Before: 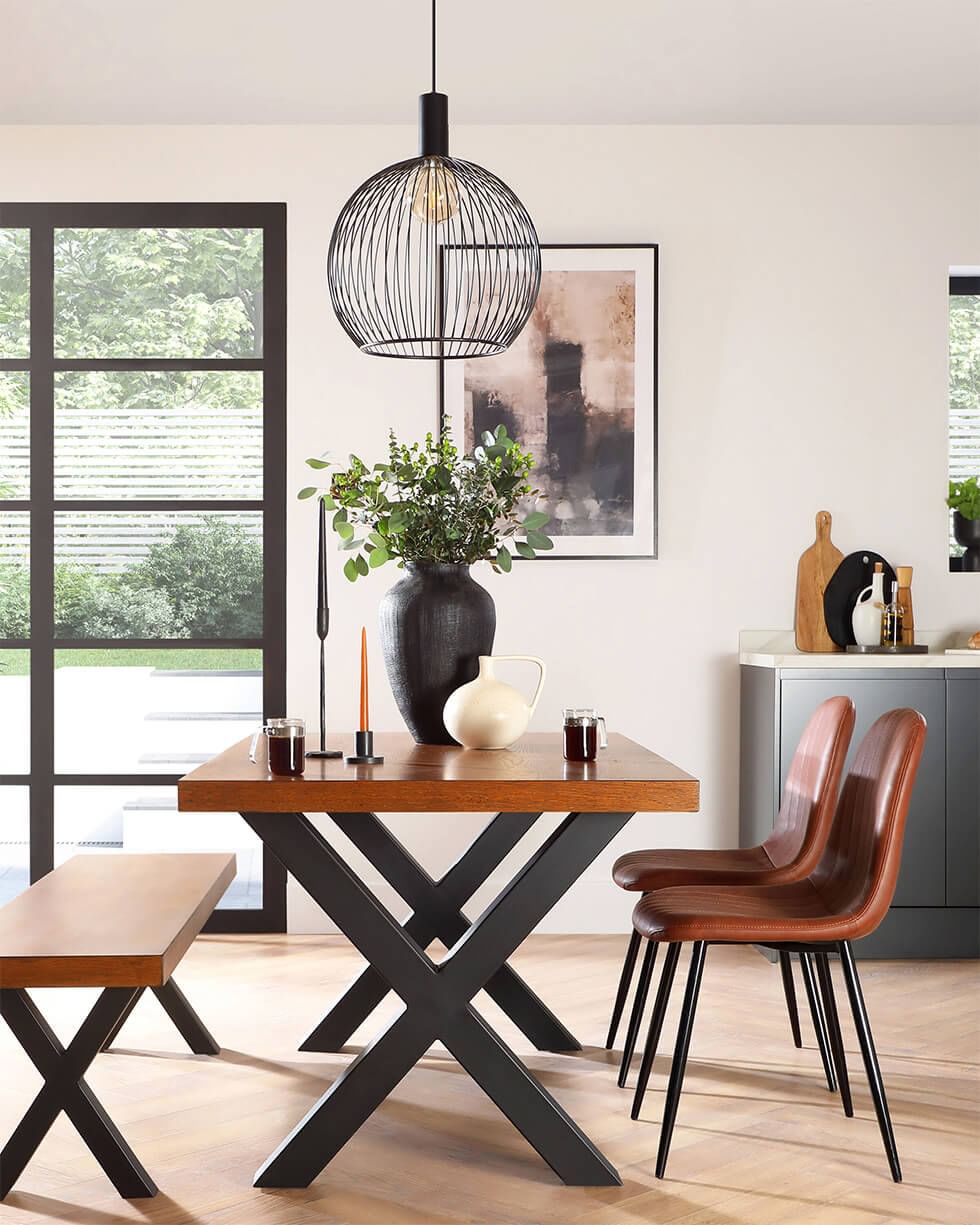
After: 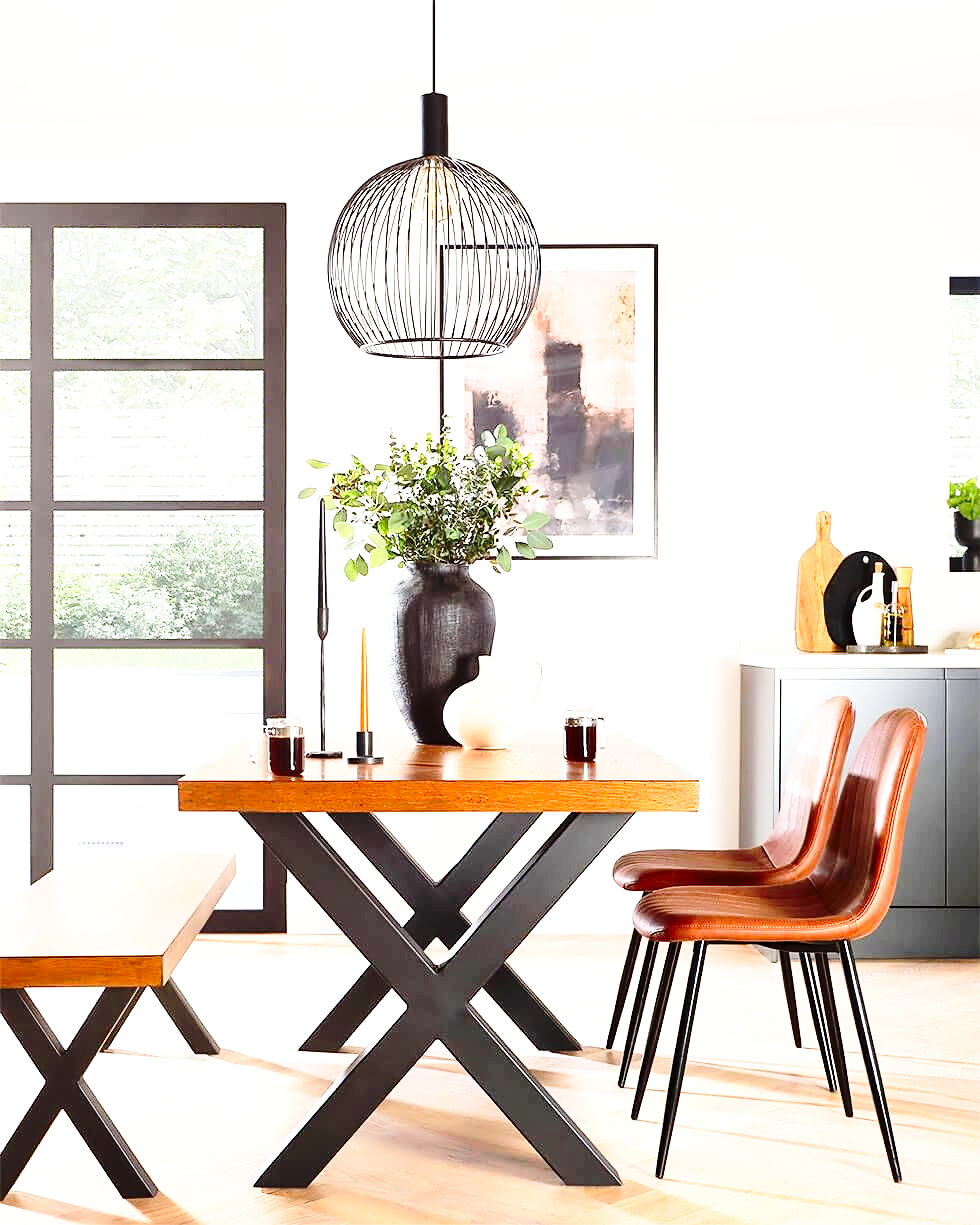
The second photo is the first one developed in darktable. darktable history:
sharpen: amount 0.2
base curve: curves: ch0 [(0, 0) (0.028, 0.03) (0.121, 0.232) (0.46, 0.748) (0.859, 0.968) (1, 1)], preserve colors none
exposure: black level correction 0, exposure 0.7 EV, compensate exposure bias true, compensate highlight preservation false
color balance: mode lift, gamma, gain (sRGB)
contrast brightness saturation: contrast 0.15, brightness -0.01, saturation 0.1
